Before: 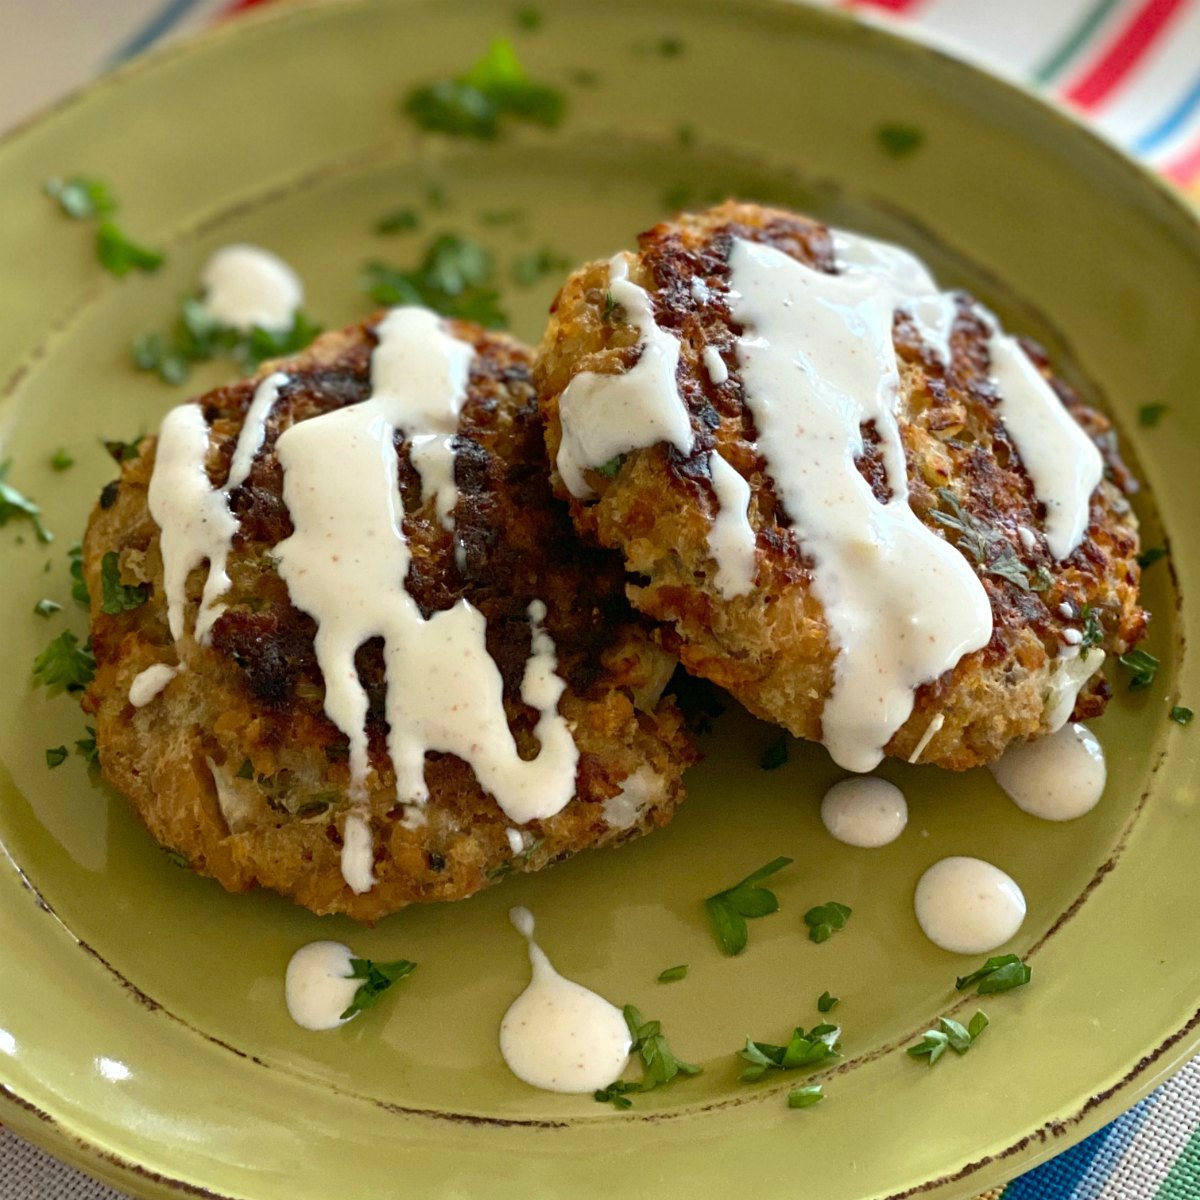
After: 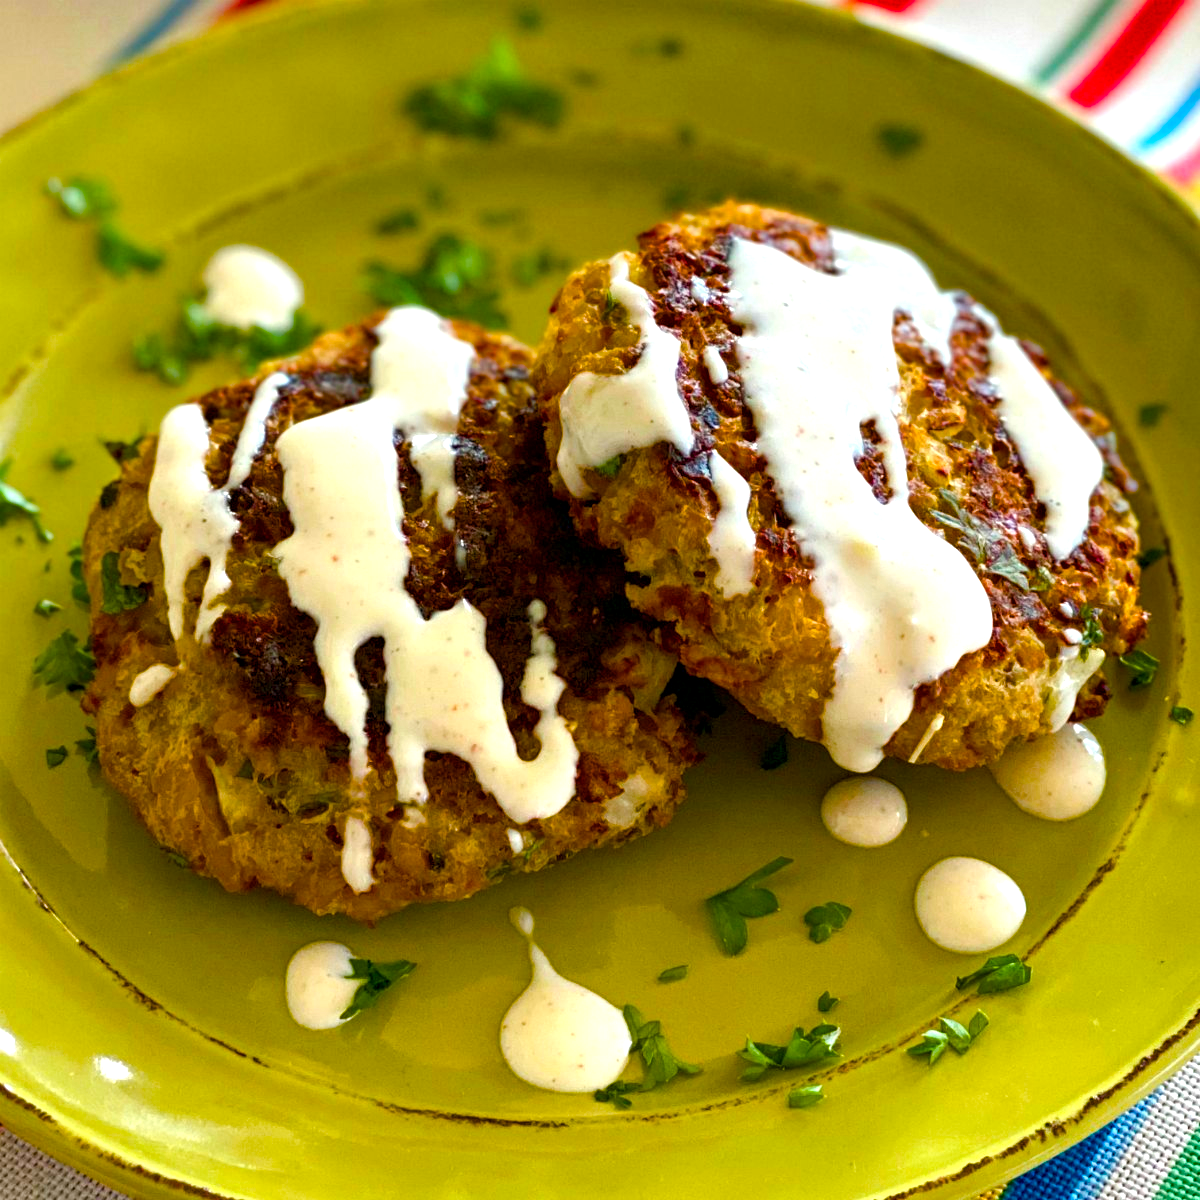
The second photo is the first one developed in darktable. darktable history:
color balance rgb: linear chroma grading › shadows 10%, linear chroma grading › highlights 10%, linear chroma grading › global chroma 15%, linear chroma grading › mid-tones 15%, perceptual saturation grading › global saturation 40%, perceptual saturation grading › highlights -25%, perceptual saturation grading › mid-tones 35%, perceptual saturation grading › shadows 35%, perceptual brilliance grading › global brilliance 11.29%, global vibrance 11.29%
local contrast: highlights 100%, shadows 100%, detail 120%, midtone range 0.2
